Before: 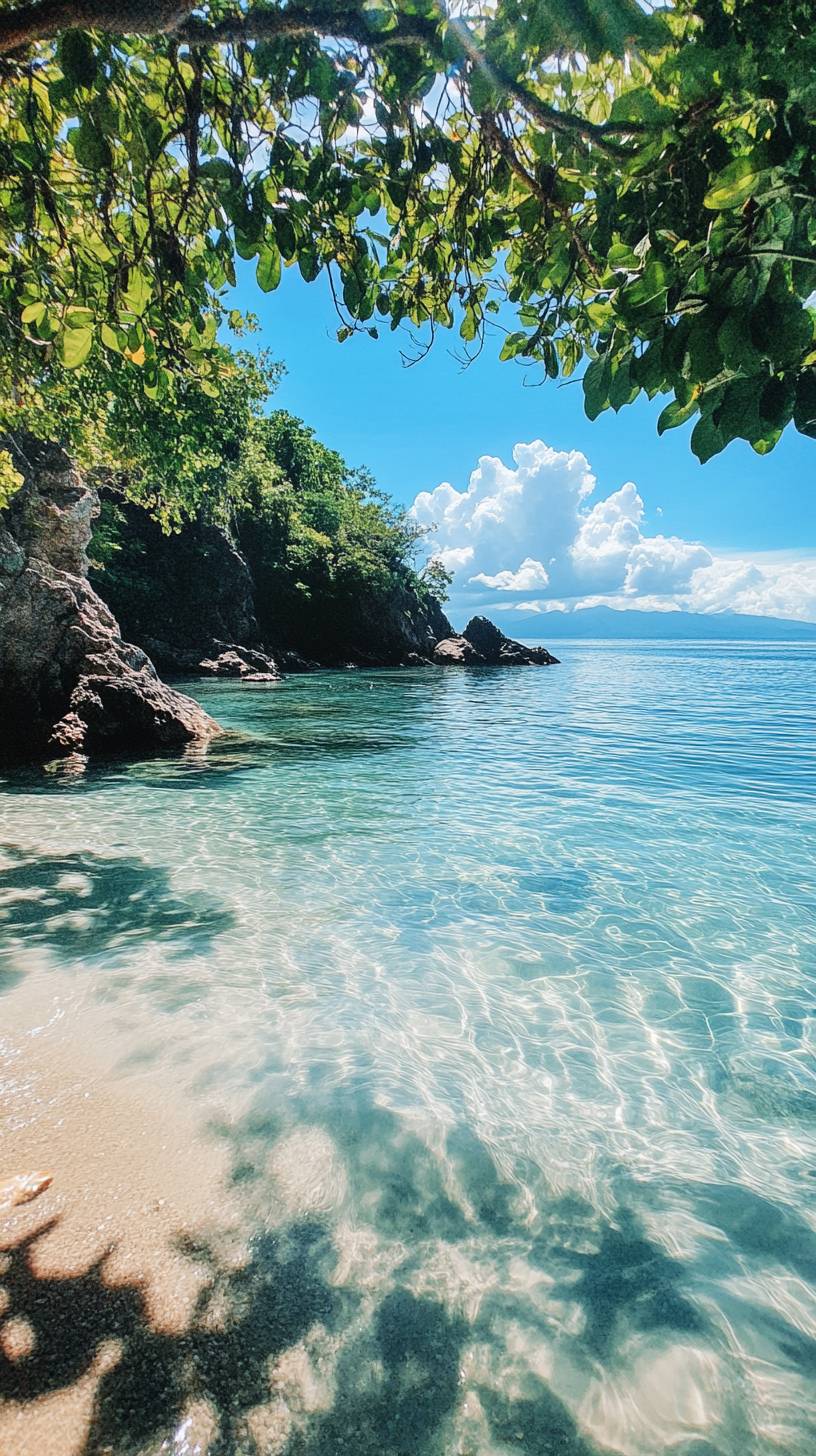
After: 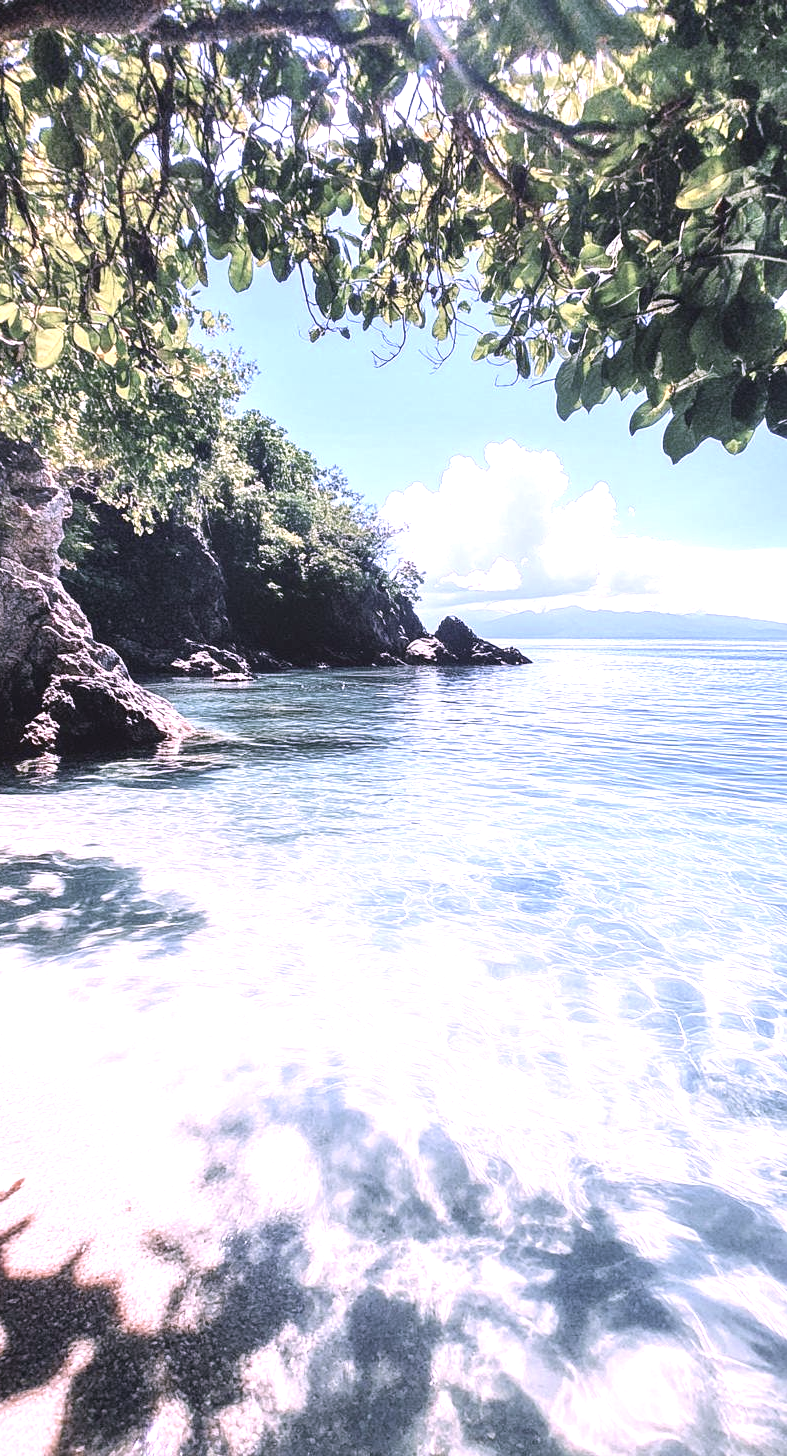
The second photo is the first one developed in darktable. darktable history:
crop and rotate: left 3.534%
color calibration: output R [1.107, -0.012, -0.003, 0], output B [0, 0, 1.308, 0], illuminant custom, x 0.368, y 0.373, temperature 4350.35 K
exposure: black level correction 0, exposure 1.097 EV, compensate exposure bias true, compensate highlight preservation false
contrast brightness saturation: contrast -0.06, saturation -0.394
